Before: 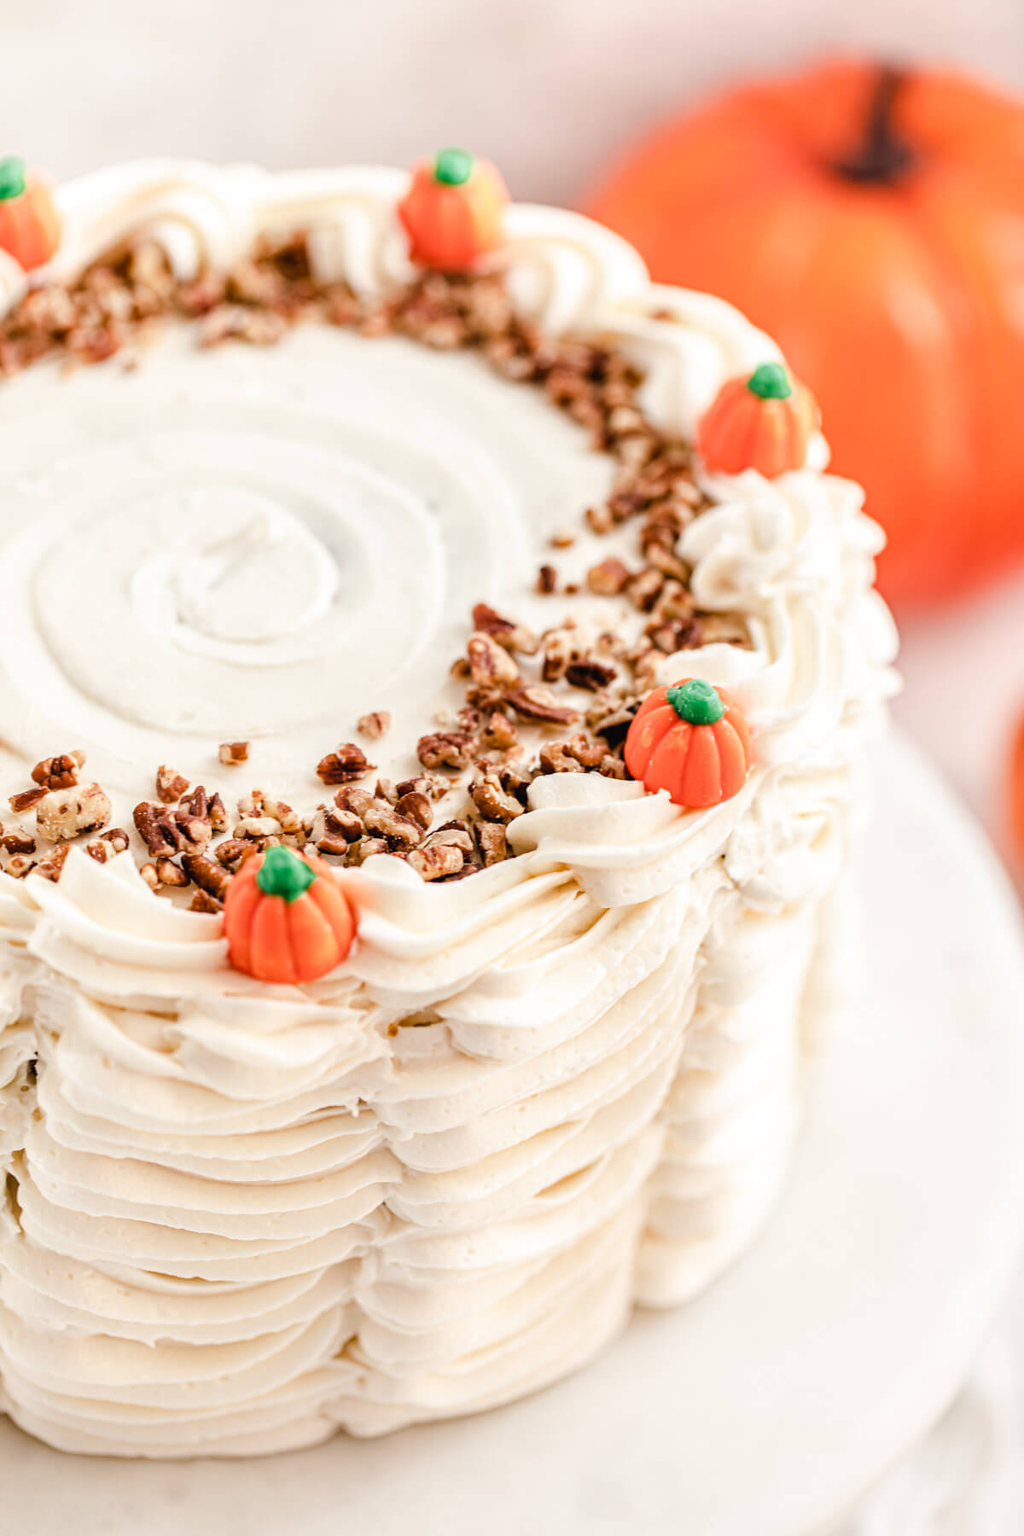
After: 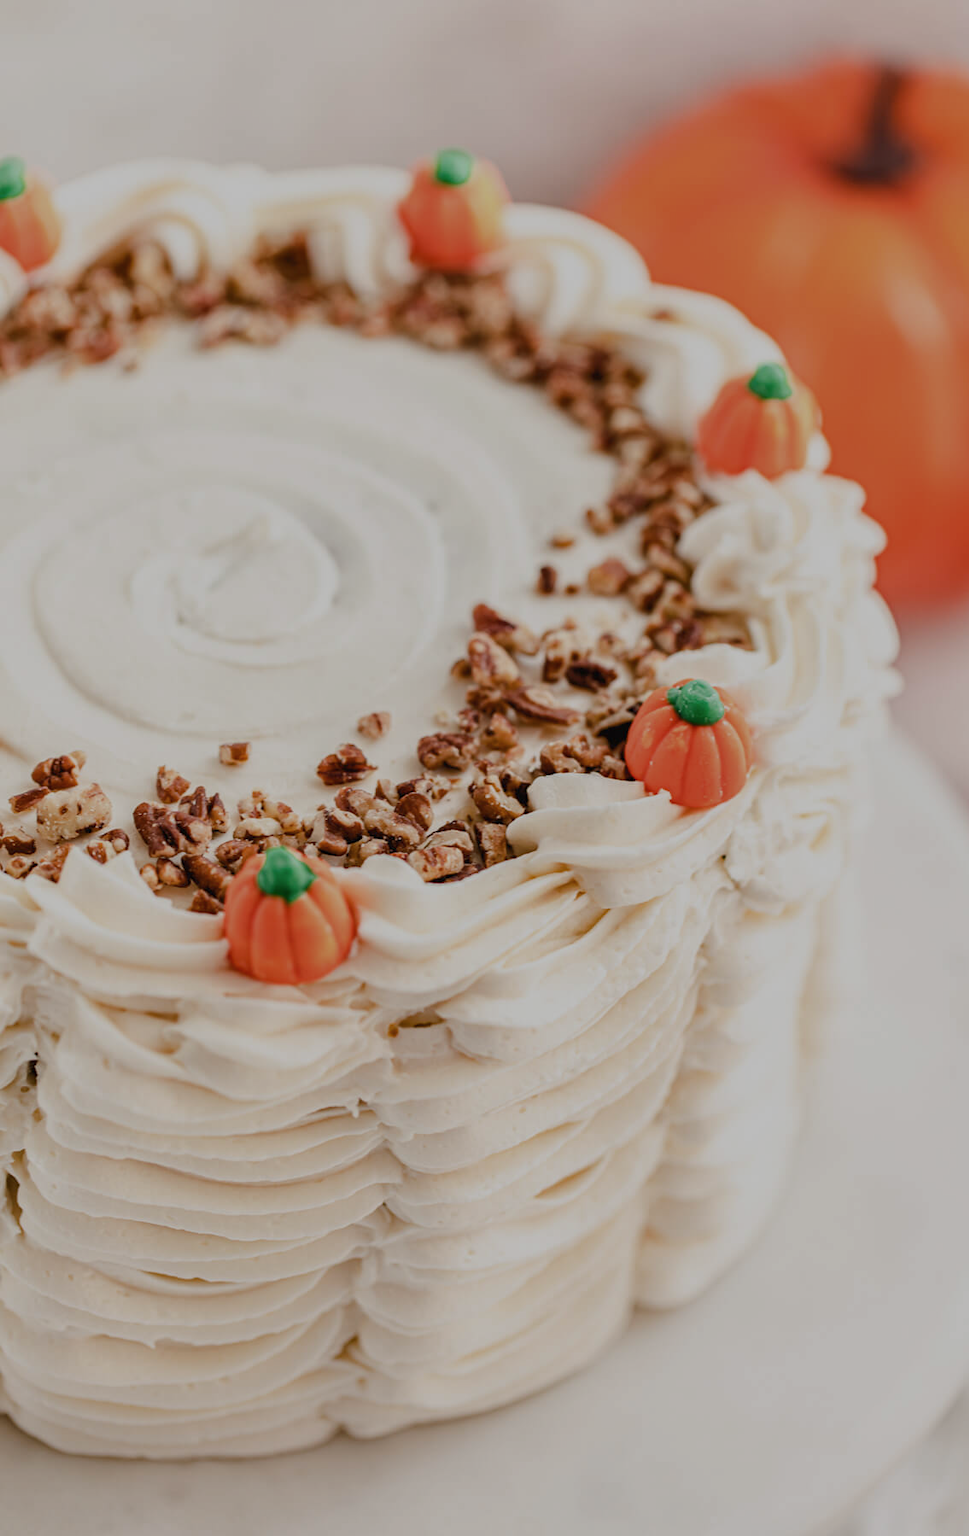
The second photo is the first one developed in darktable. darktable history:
crop and rotate: left 0%, right 5.321%
contrast brightness saturation: saturation -0.067
tone equalizer: -8 EV -0.013 EV, -7 EV 0.019 EV, -6 EV -0.007 EV, -5 EV 0.006 EV, -4 EV -0.036 EV, -3 EV -0.236 EV, -2 EV -0.682 EV, -1 EV -0.961 EV, +0 EV -0.99 EV
